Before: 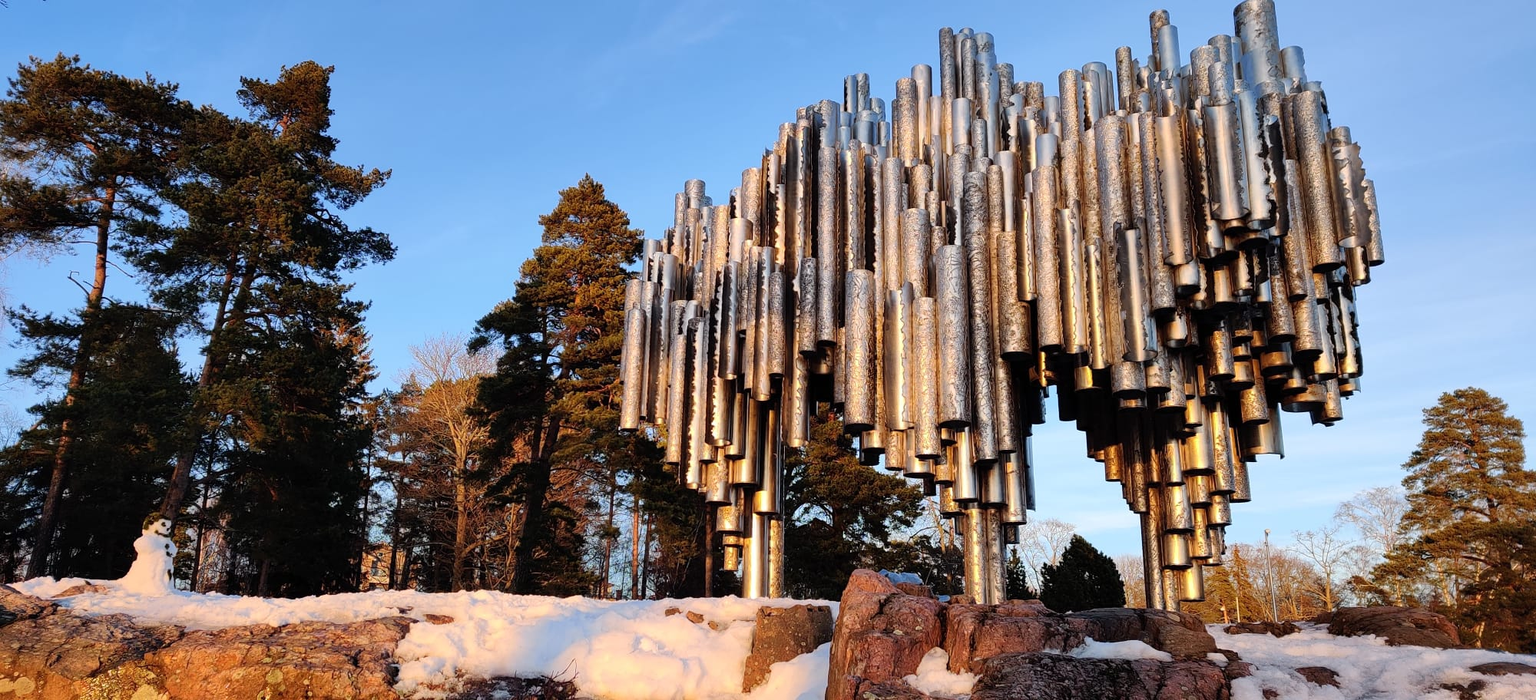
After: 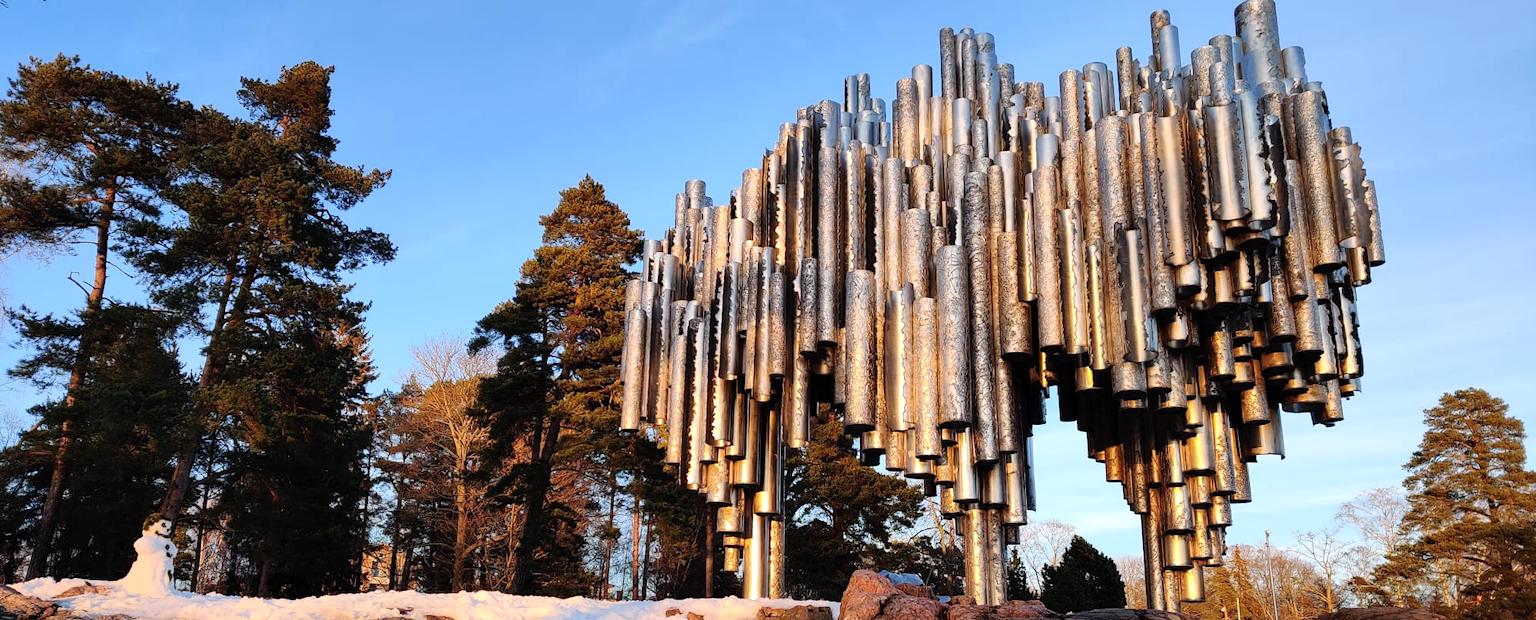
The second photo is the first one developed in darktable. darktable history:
crop and rotate: top 0%, bottom 11.49%
exposure: exposure 0.2 EV, compensate highlight preservation false
